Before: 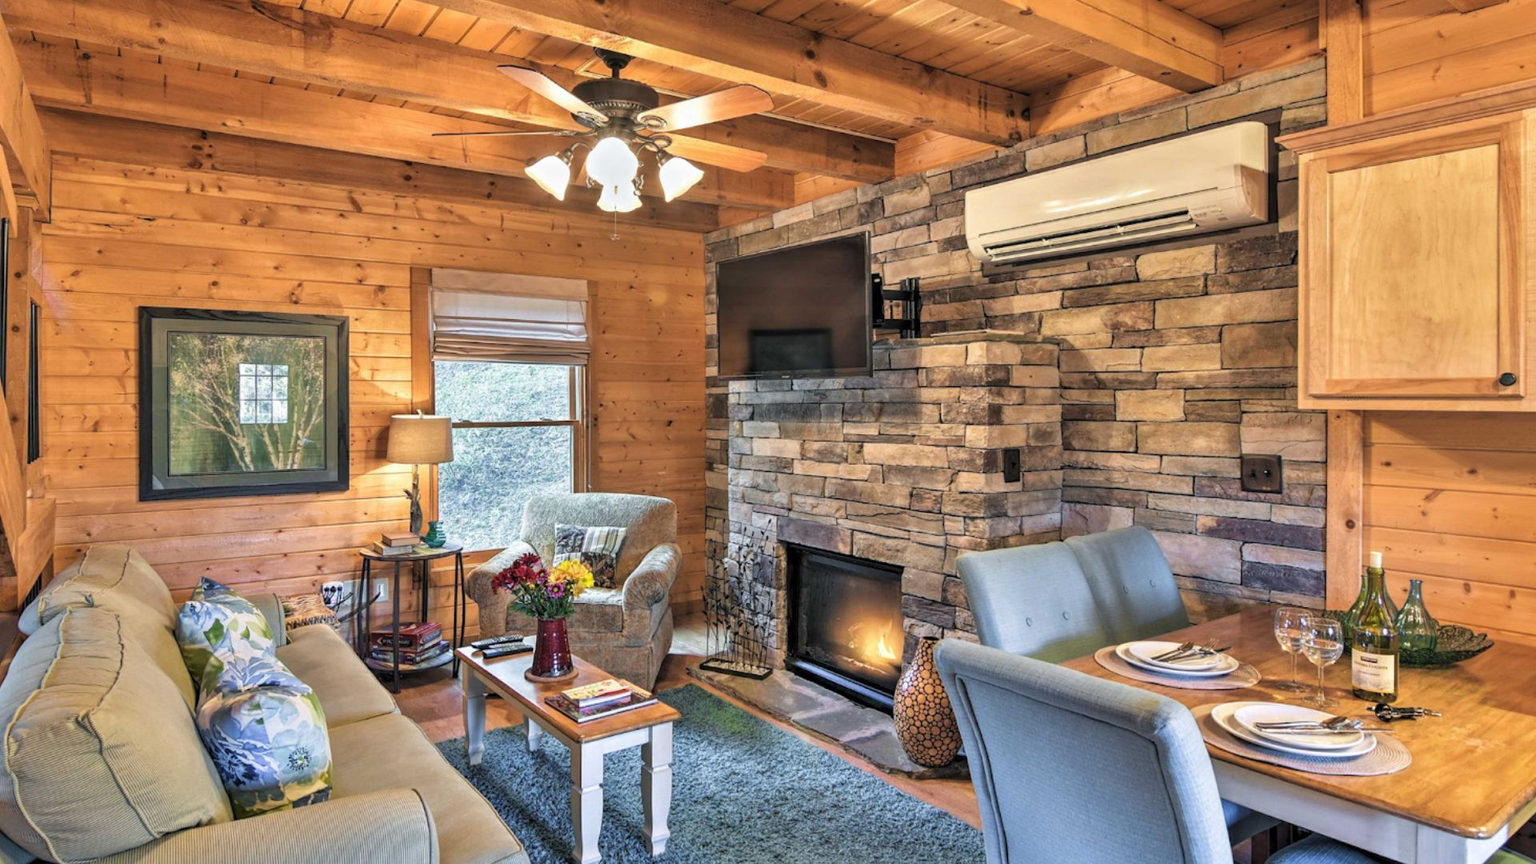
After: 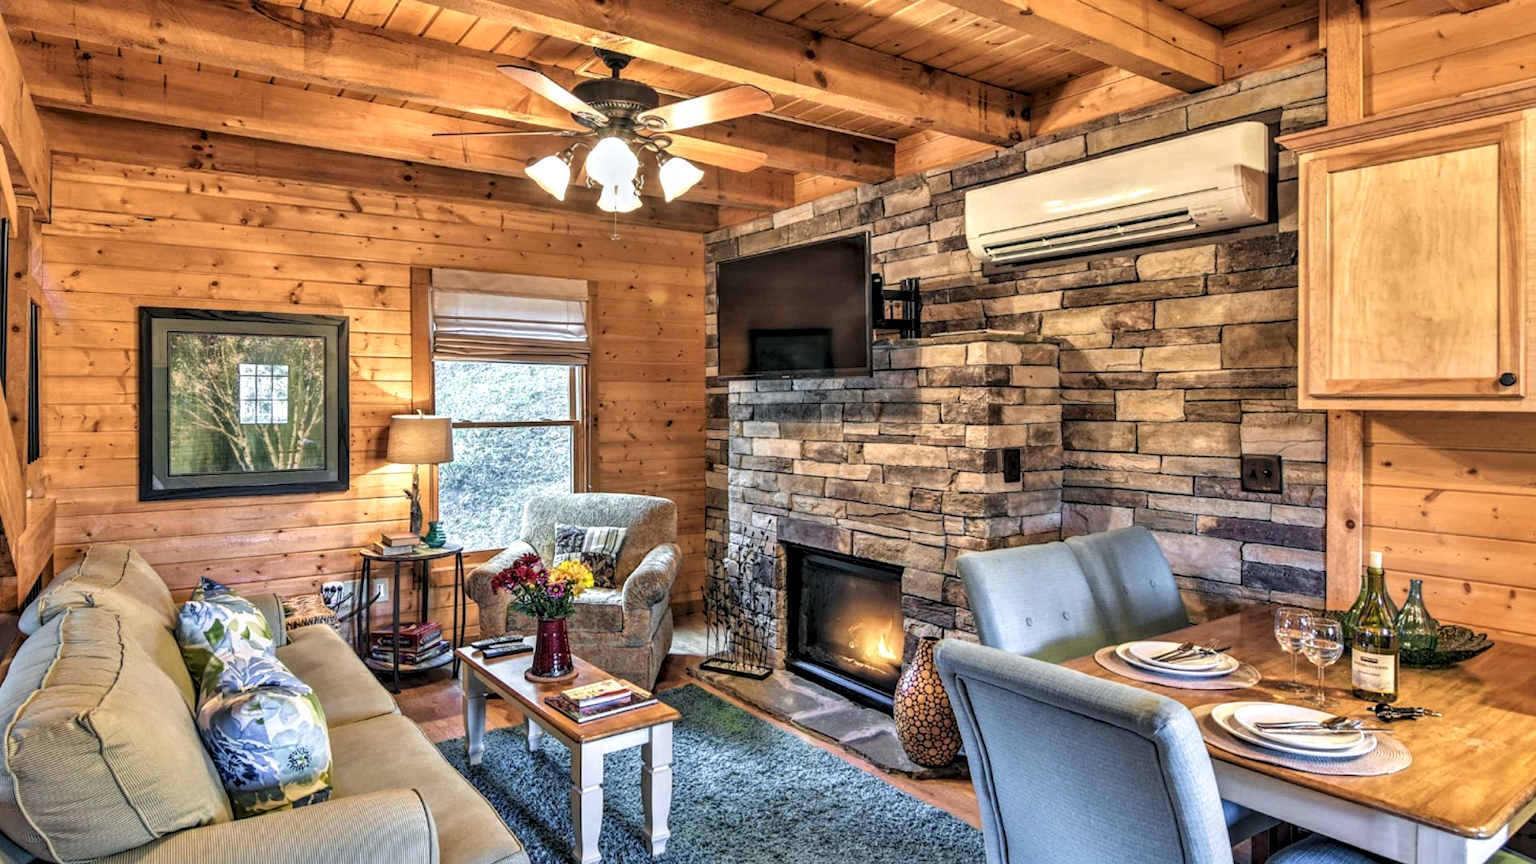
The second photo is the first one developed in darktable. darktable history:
exposure: compensate highlight preservation false
local contrast: highlights 25%, detail 150%
